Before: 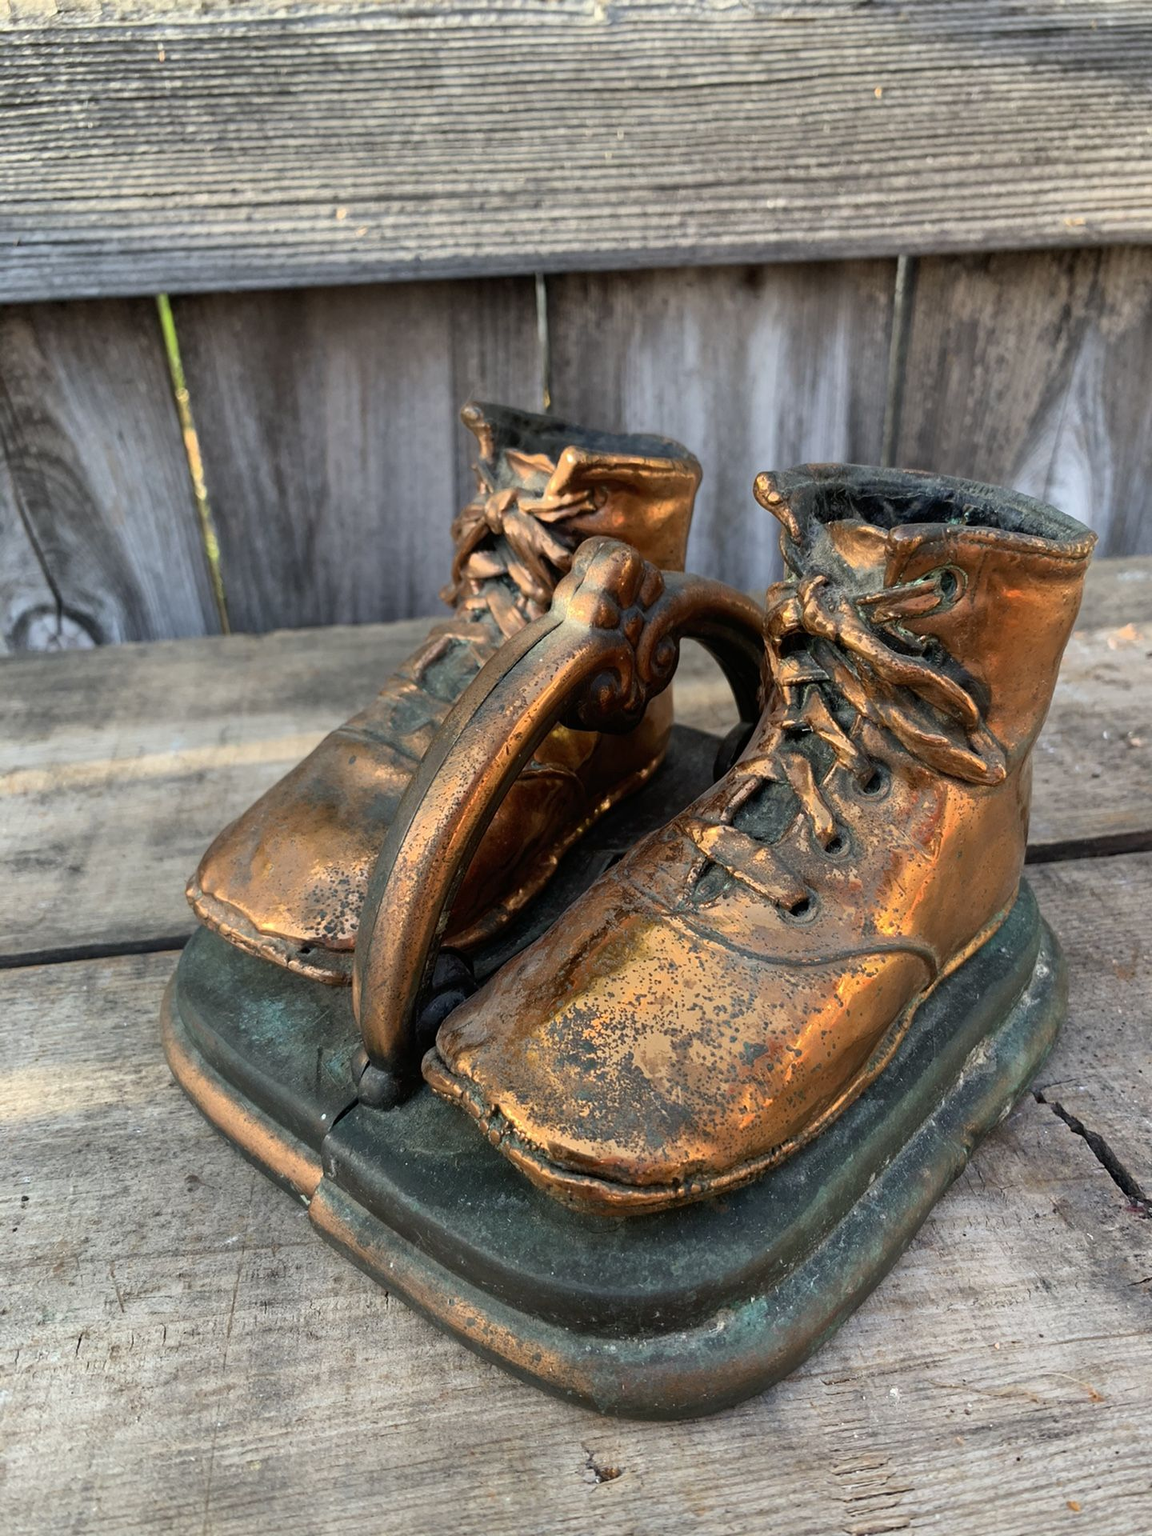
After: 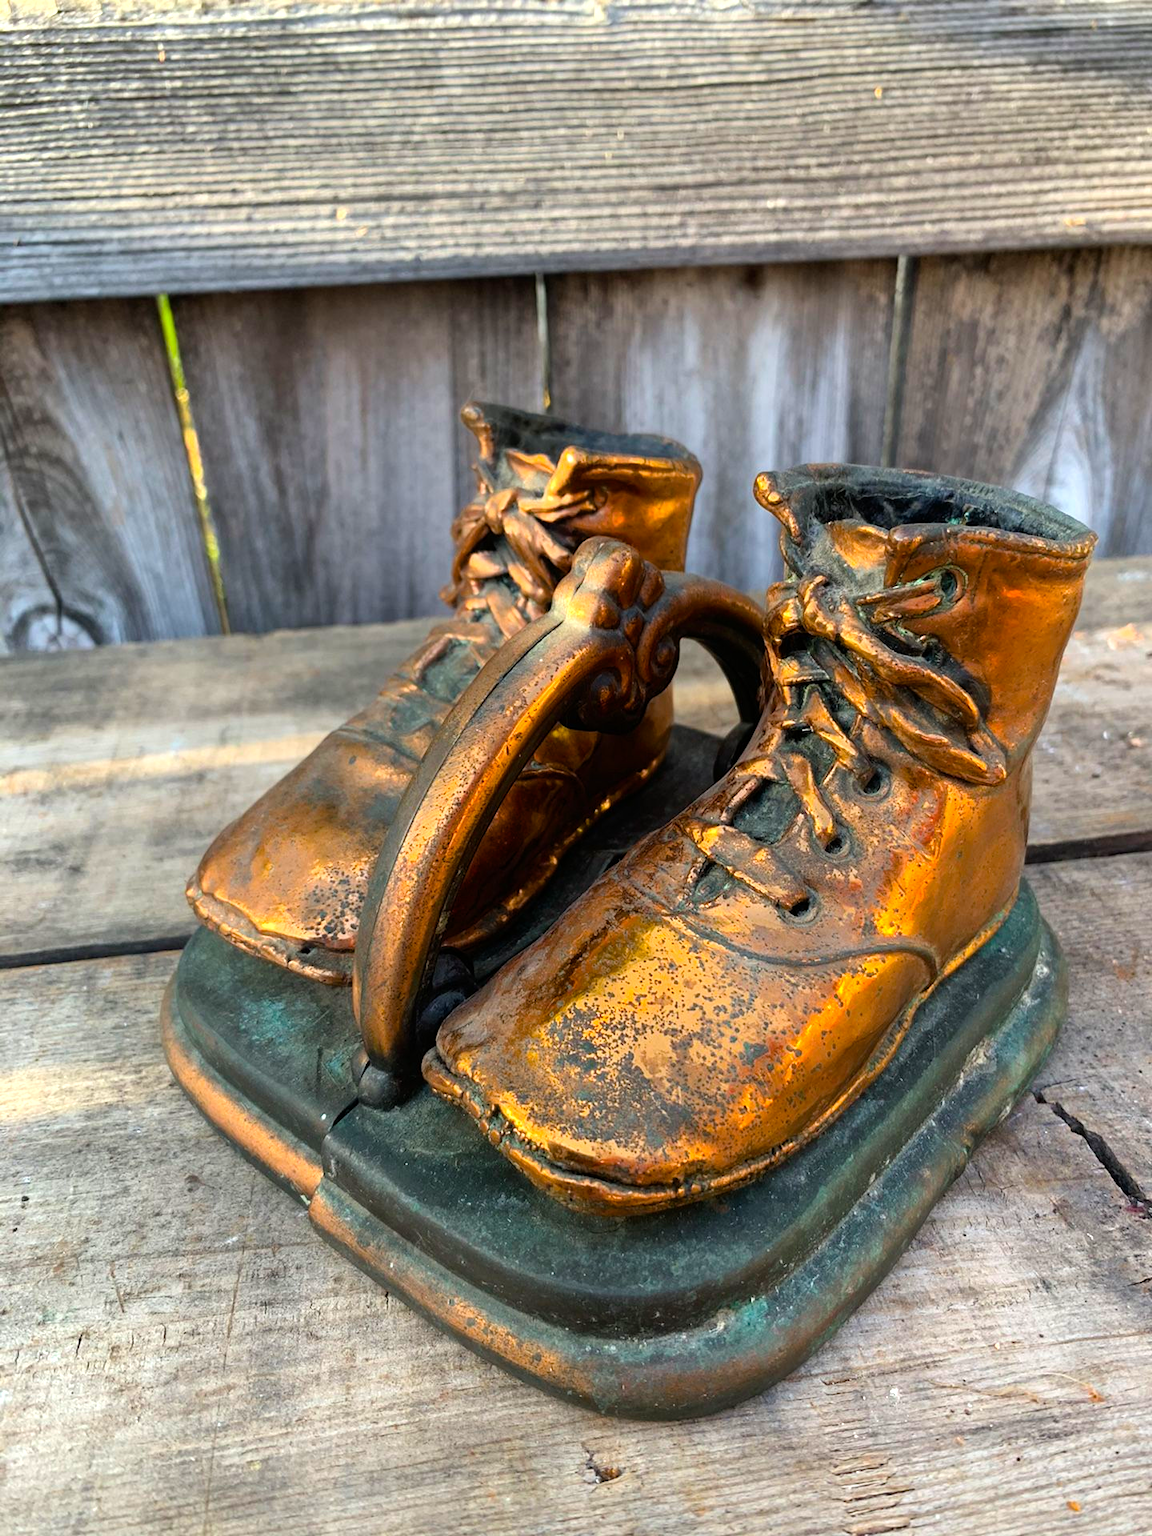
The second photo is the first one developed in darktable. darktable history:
color balance rgb: perceptual saturation grading › global saturation 30.061%
tone equalizer: -8 EV -0.448 EV, -7 EV -0.38 EV, -6 EV -0.338 EV, -5 EV -0.194 EV, -3 EV 0.213 EV, -2 EV 0.32 EV, -1 EV 0.373 EV, +0 EV 0.431 EV
